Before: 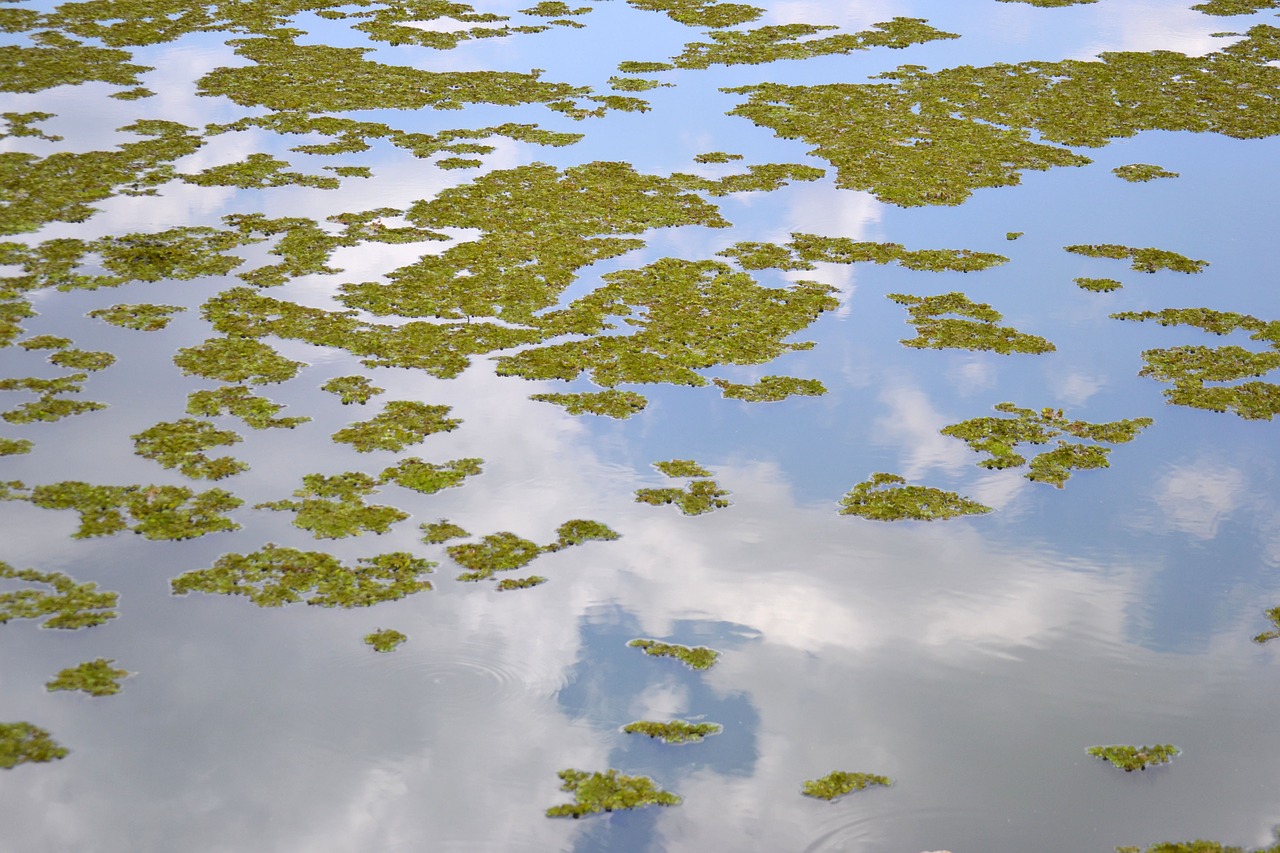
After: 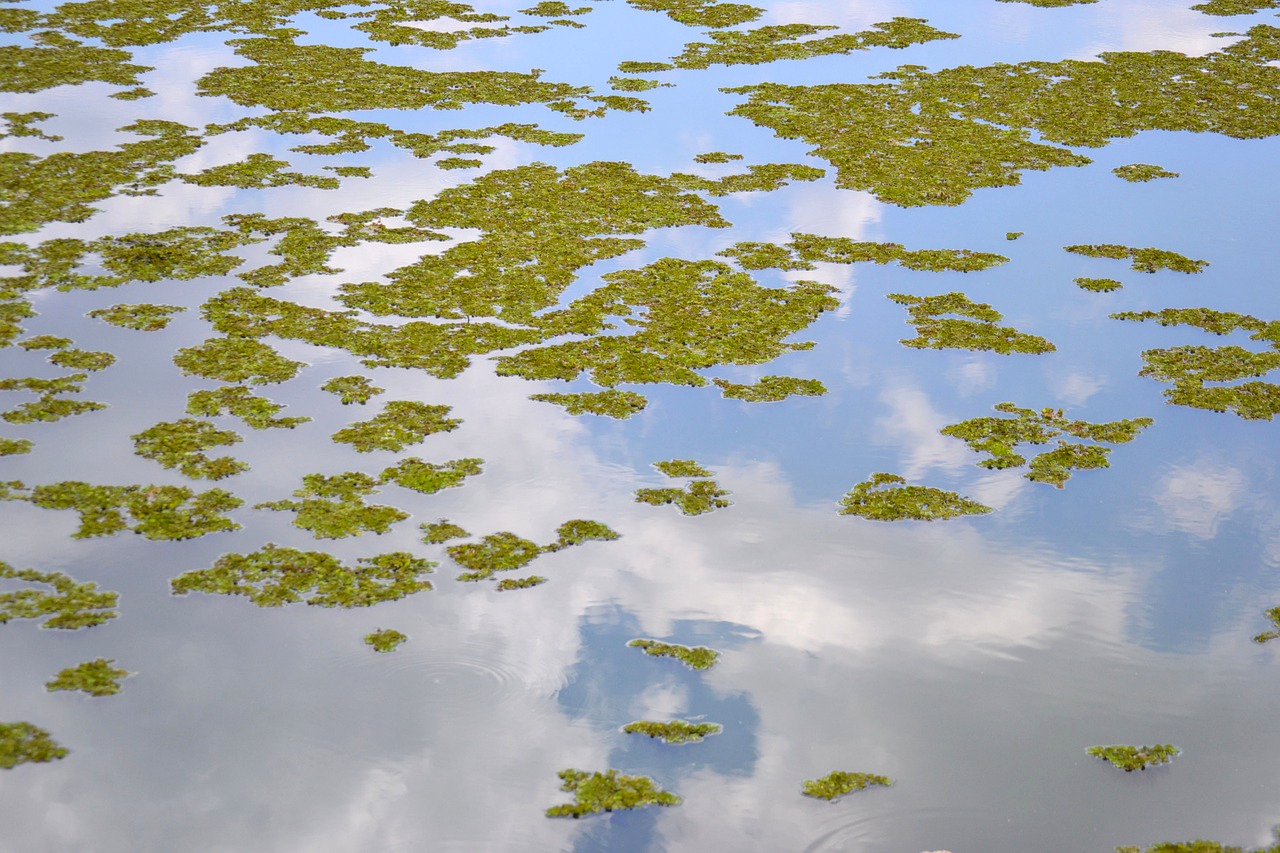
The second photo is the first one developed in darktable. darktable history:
local contrast: on, module defaults
contrast brightness saturation: contrast -0.097, brightness 0.044, saturation 0.085
